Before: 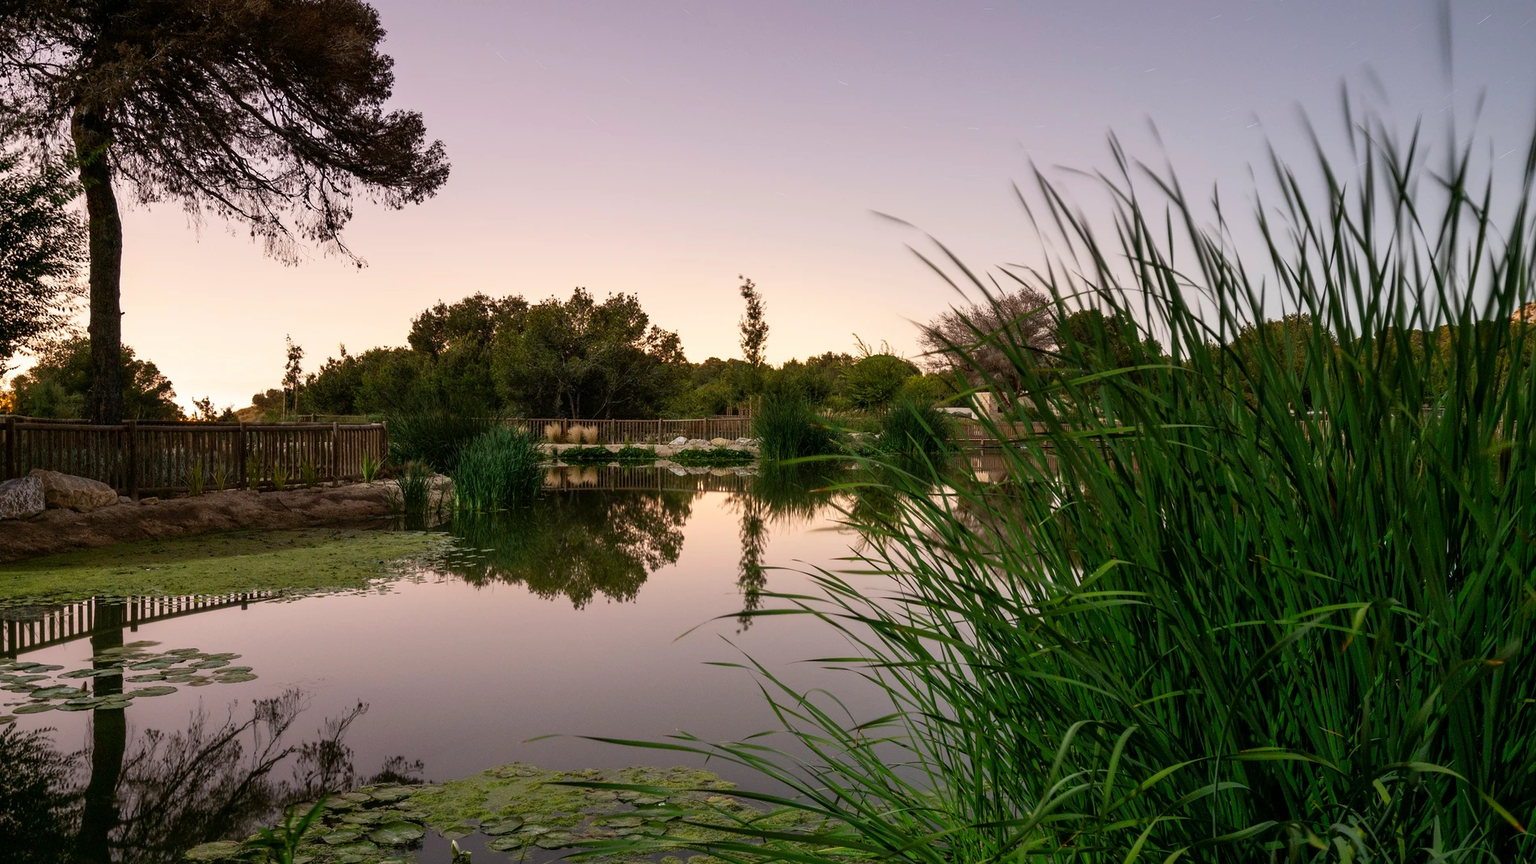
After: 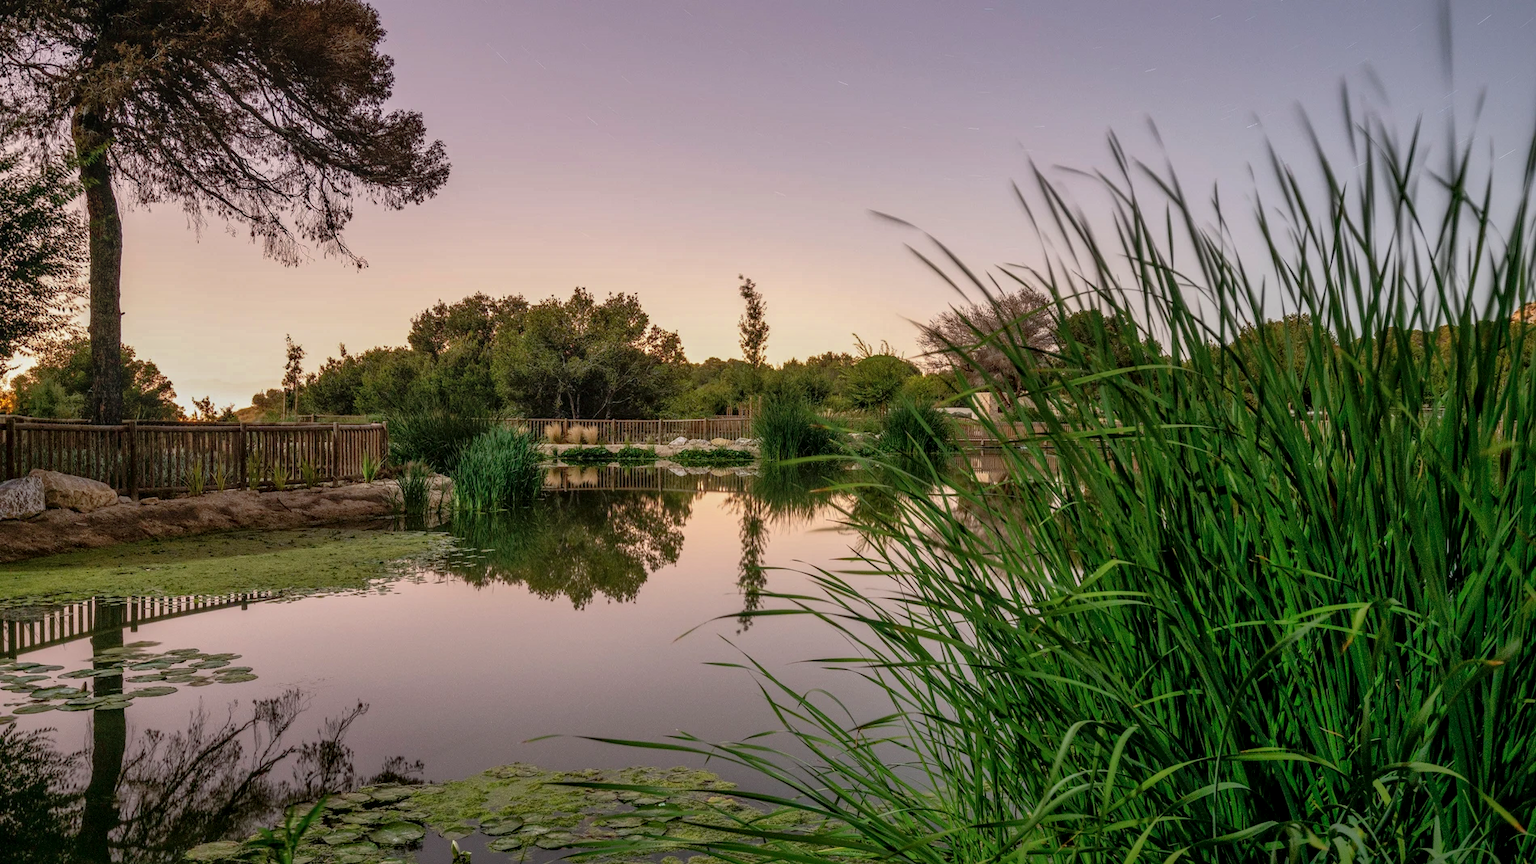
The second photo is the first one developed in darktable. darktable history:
shadows and highlights: on, module defaults
local contrast: highlights 2%, shadows 6%, detail 133%
